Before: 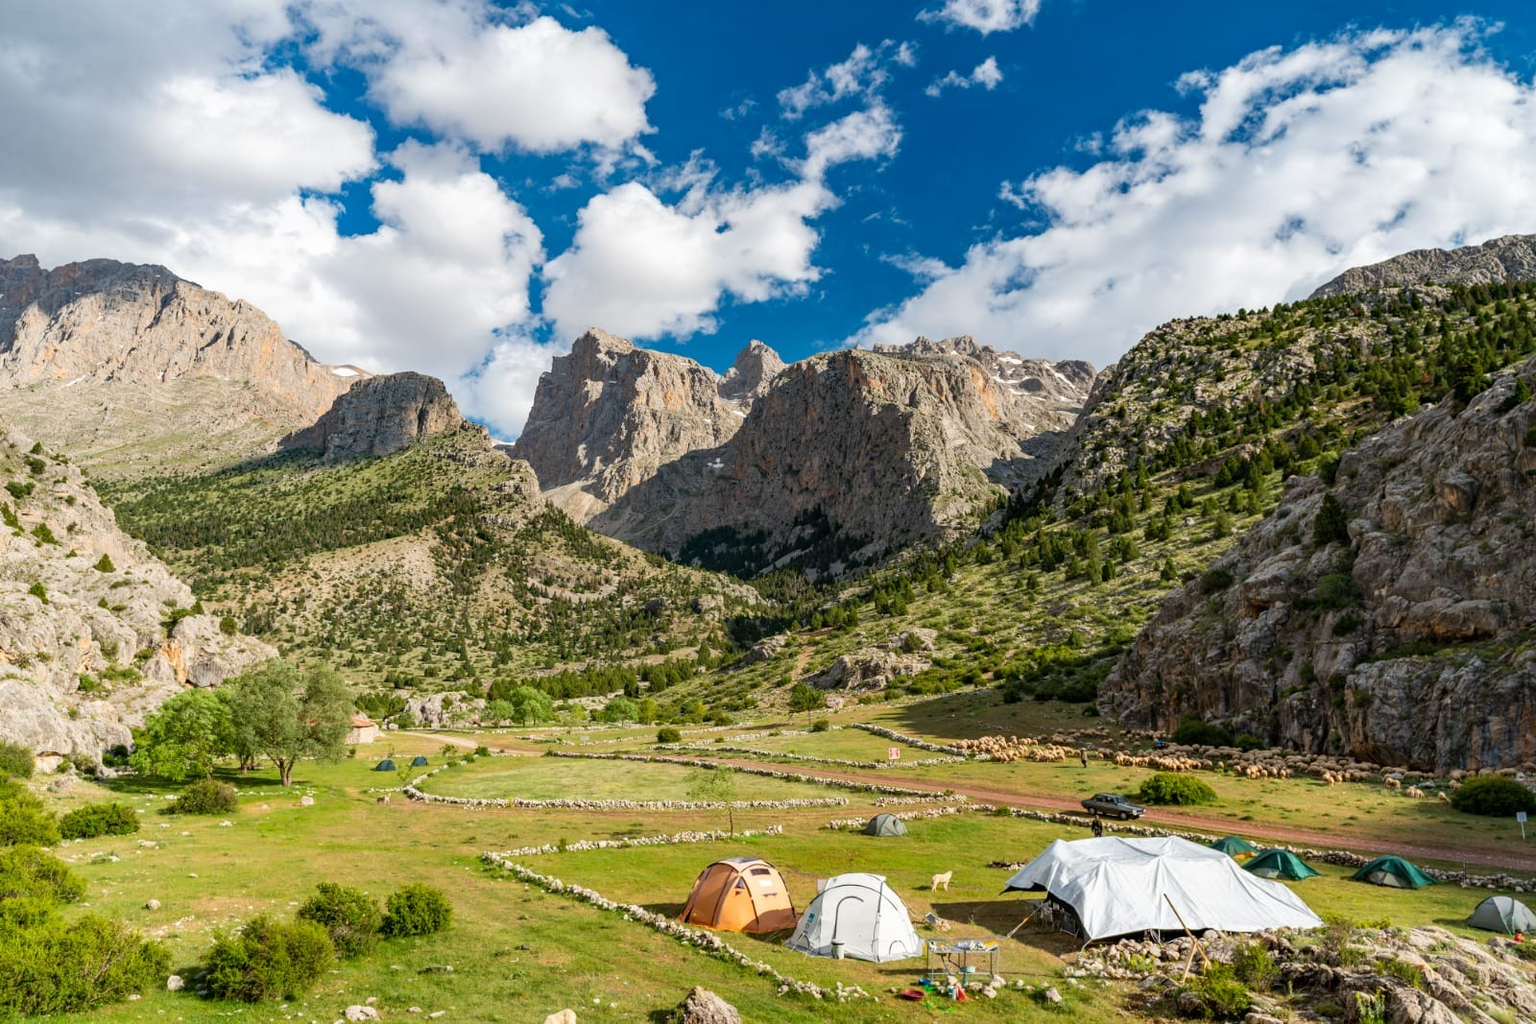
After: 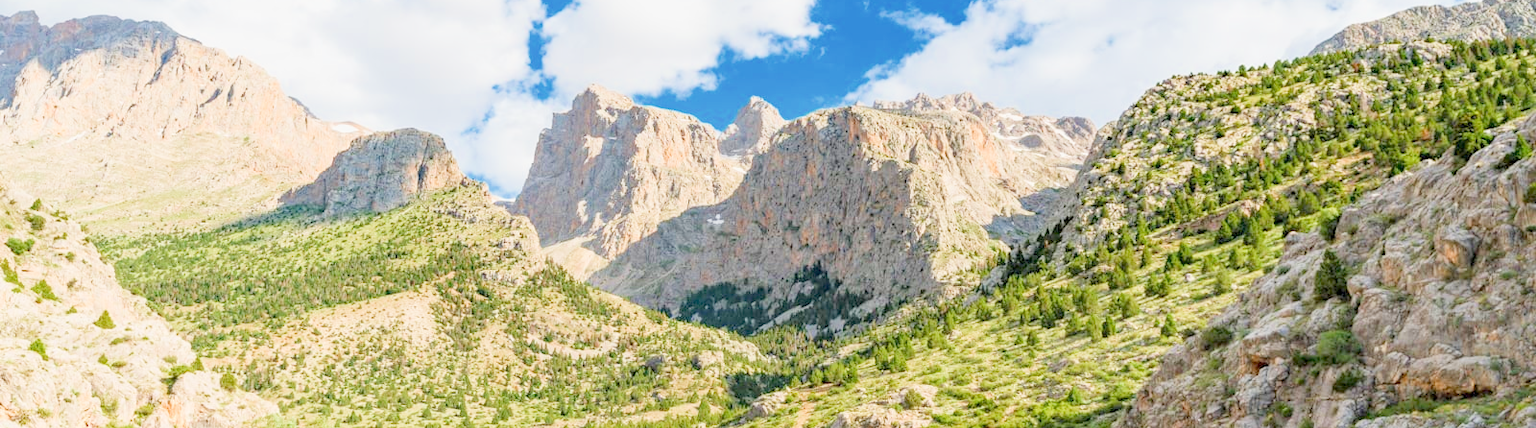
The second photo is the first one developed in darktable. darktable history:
crop and rotate: top 23.84%, bottom 34.294%
filmic rgb: middle gray luminance 2.5%, black relative exposure -10 EV, white relative exposure 7 EV, threshold 6 EV, dynamic range scaling 10%, target black luminance 0%, hardness 3.19, latitude 44.39%, contrast 0.682, highlights saturation mix 5%, shadows ↔ highlights balance 13.63%, add noise in highlights 0, color science v3 (2019), use custom middle-gray values true, iterations of high-quality reconstruction 0, contrast in highlights soft, enable highlight reconstruction true
